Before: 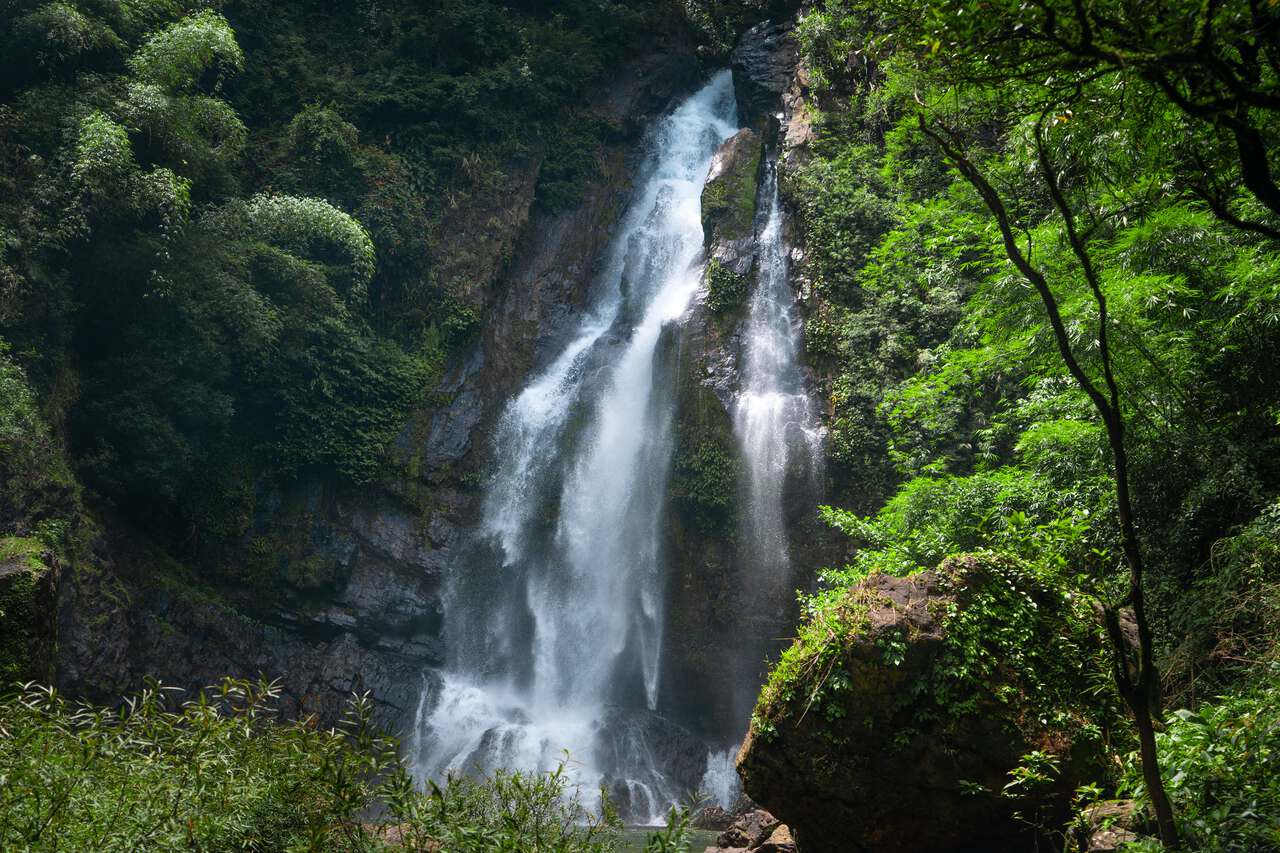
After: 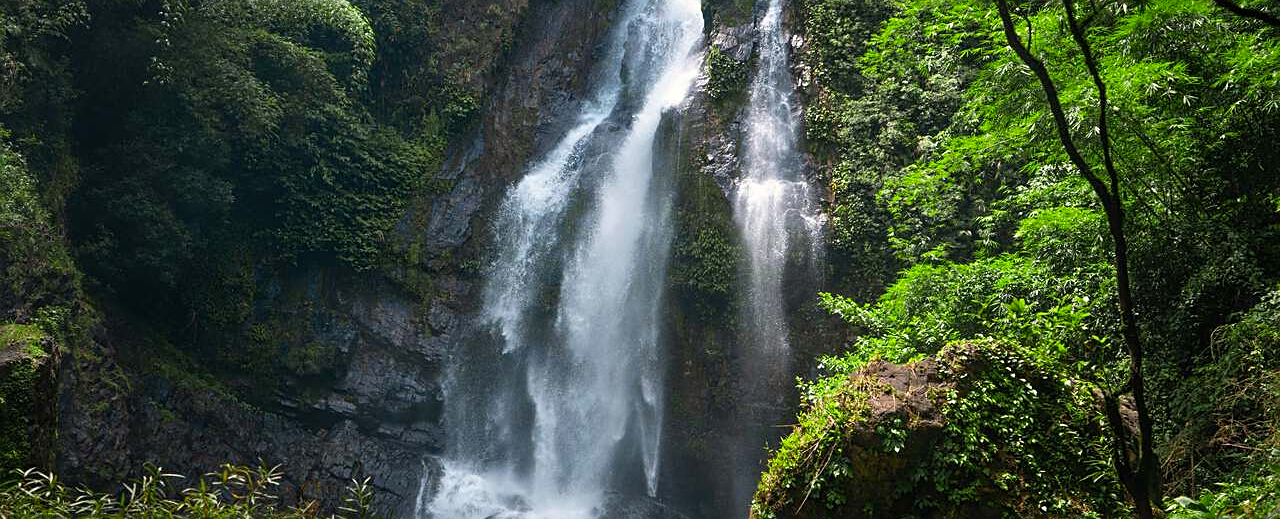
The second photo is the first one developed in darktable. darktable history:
sharpen: on, module defaults
color correction: highlights a* 0.535, highlights b* 2.84, saturation 1.1
crop and rotate: top 25.143%, bottom 13.926%
